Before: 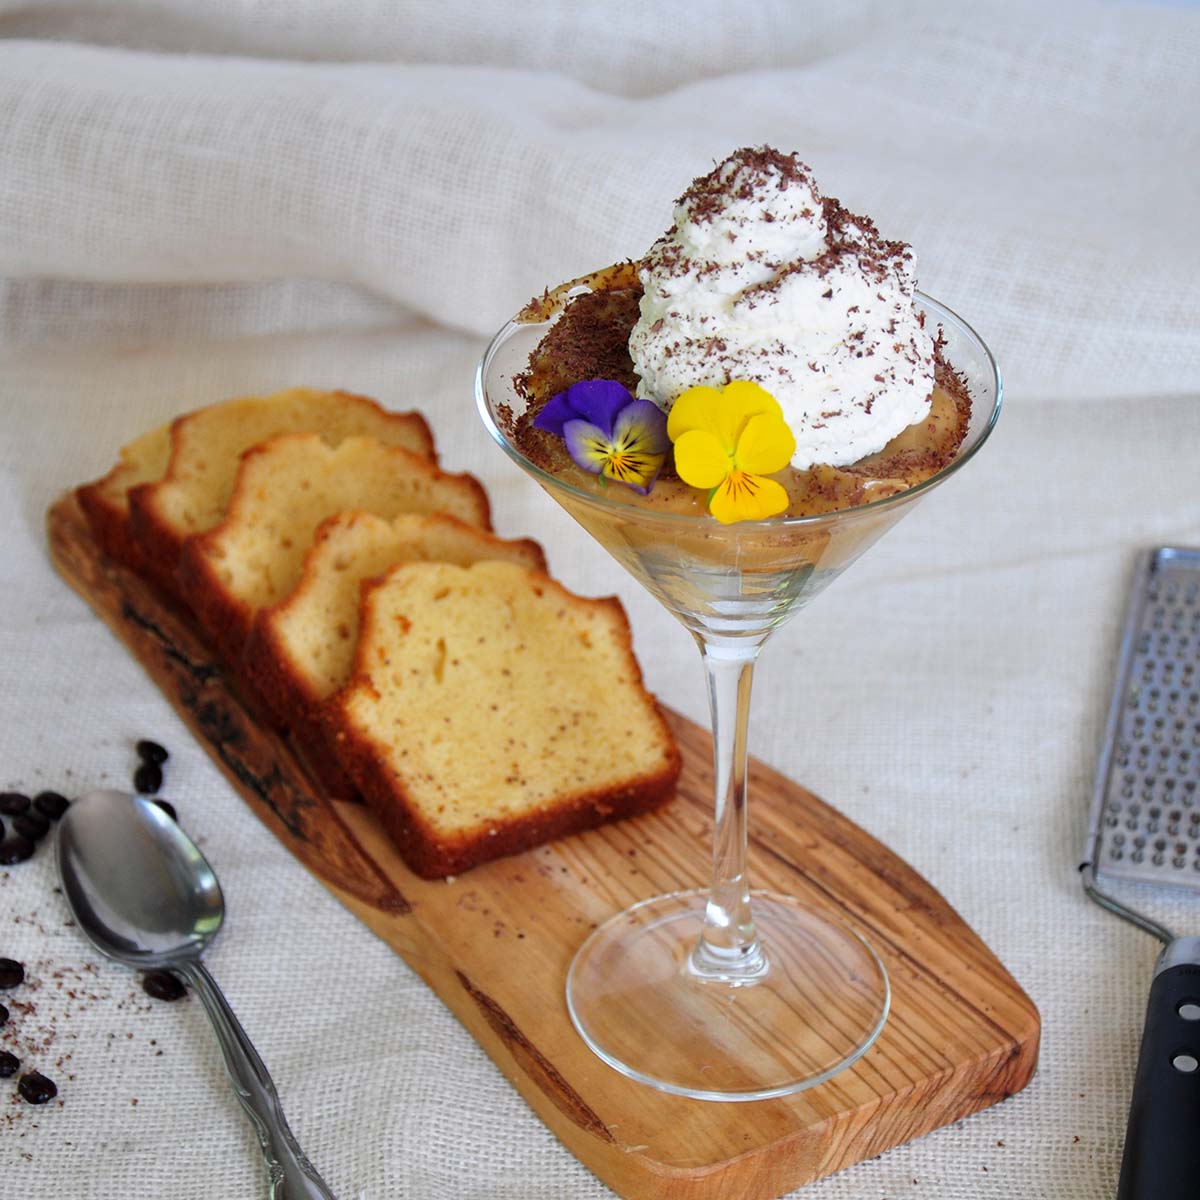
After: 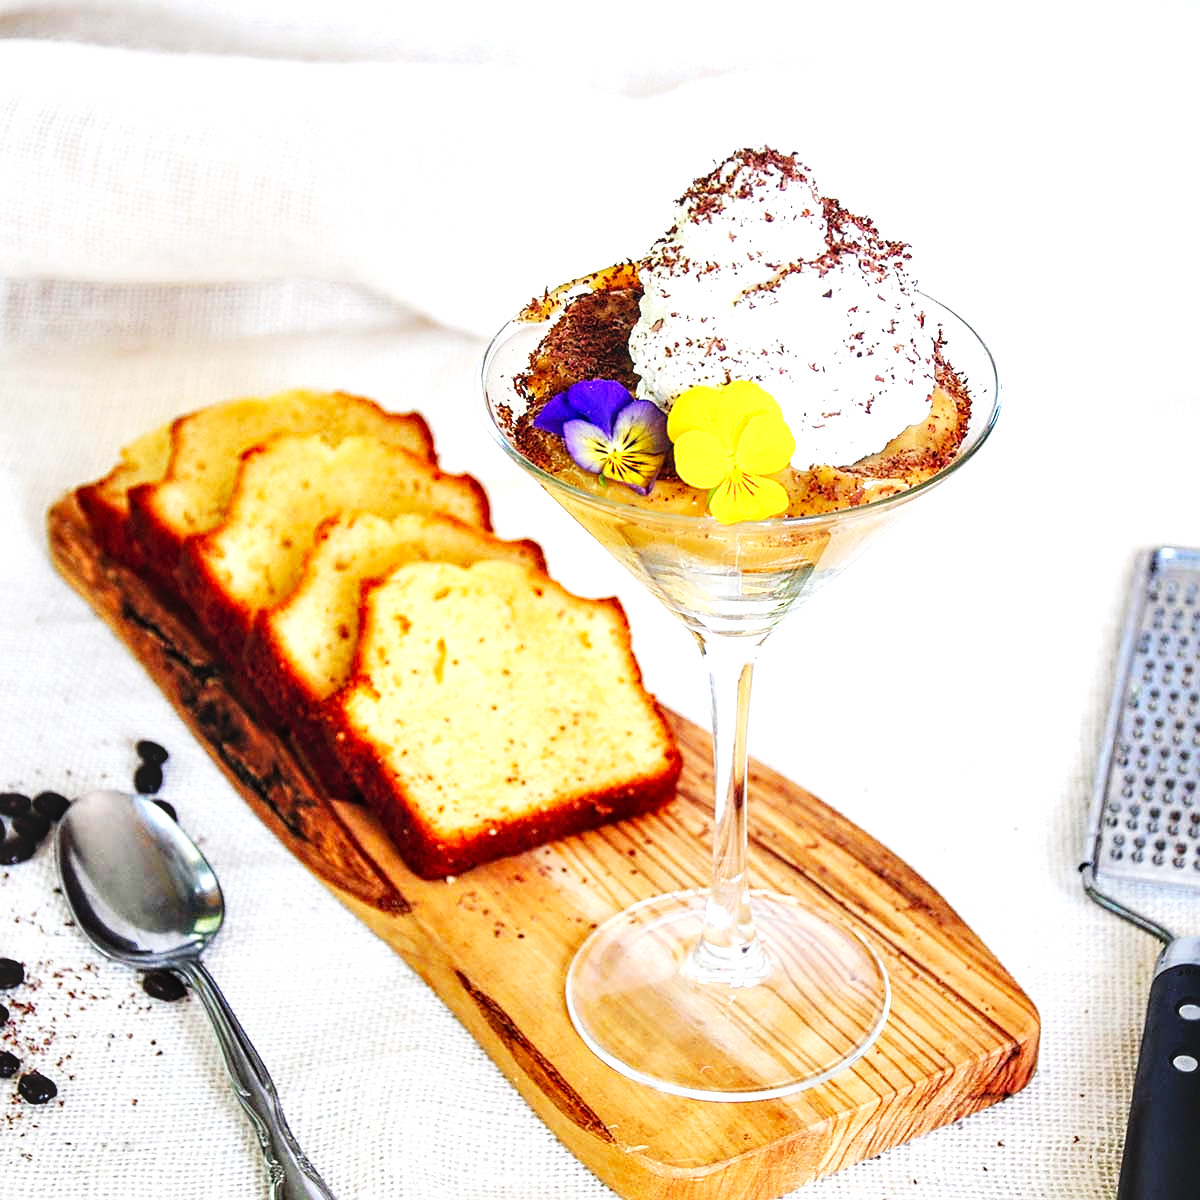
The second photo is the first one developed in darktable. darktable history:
sharpen: on, module defaults
local contrast: on, module defaults
levels: levels [0, 0.474, 0.947]
base curve: curves: ch0 [(0, 0) (0.007, 0.004) (0.027, 0.03) (0.046, 0.07) (0.207, 0.54) (0.442, 0.872) (0.673, 0.972) (1, 1)], preserve colors none
